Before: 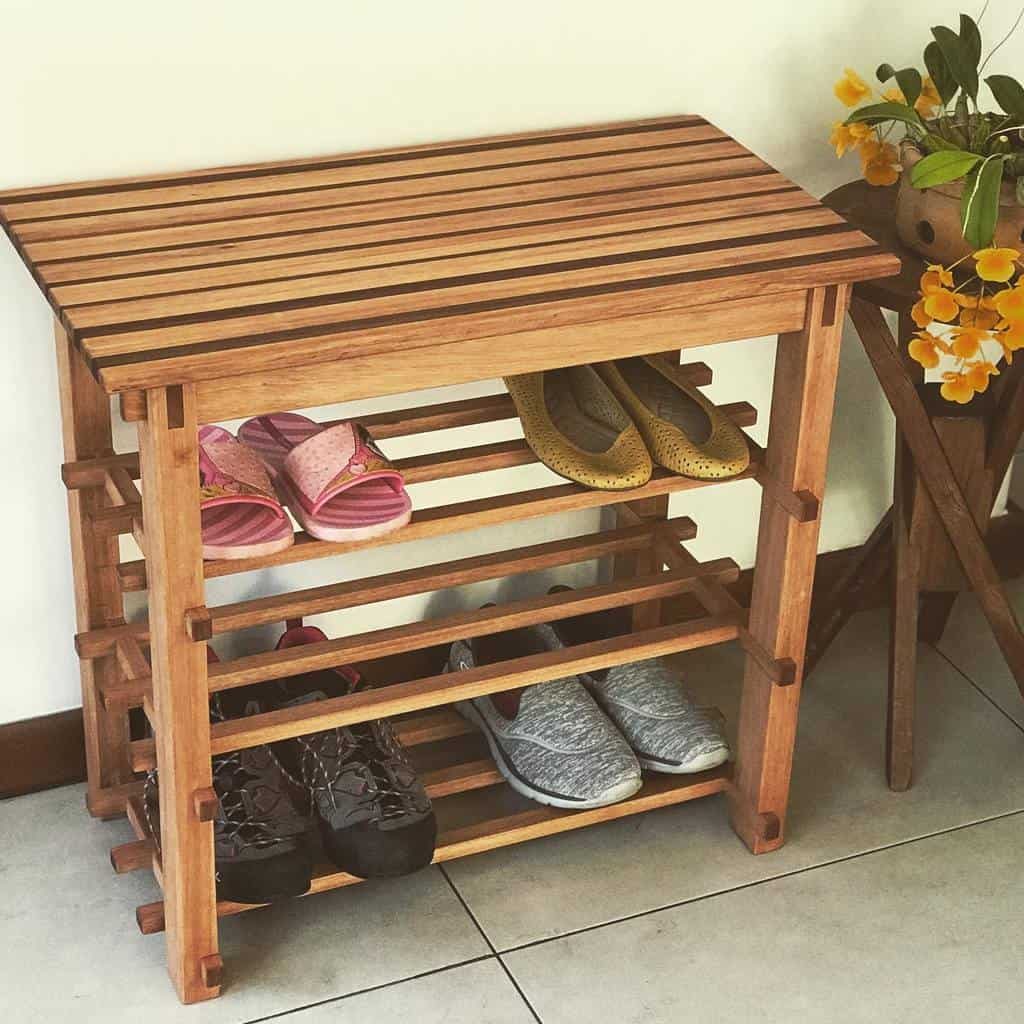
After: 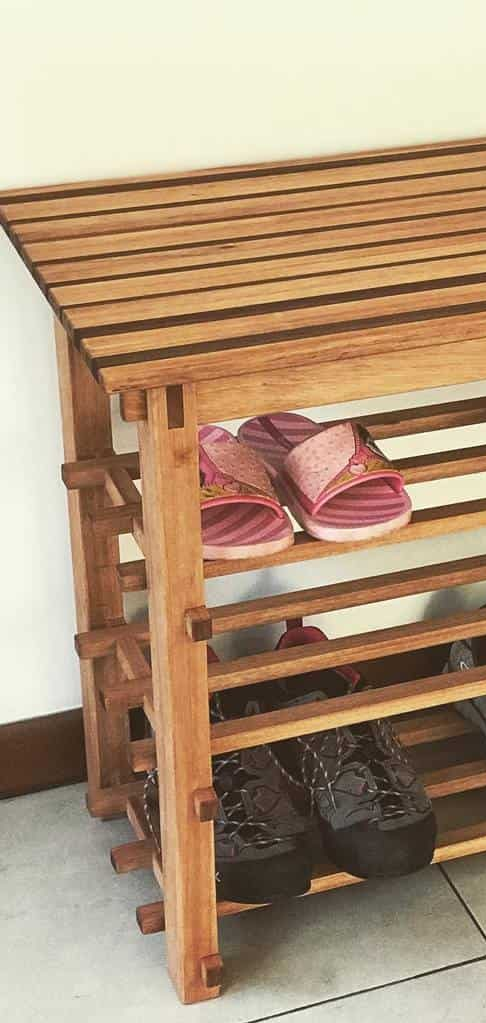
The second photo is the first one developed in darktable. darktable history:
crop and rotate: left 0.012%, top 0%, right 52.446%
